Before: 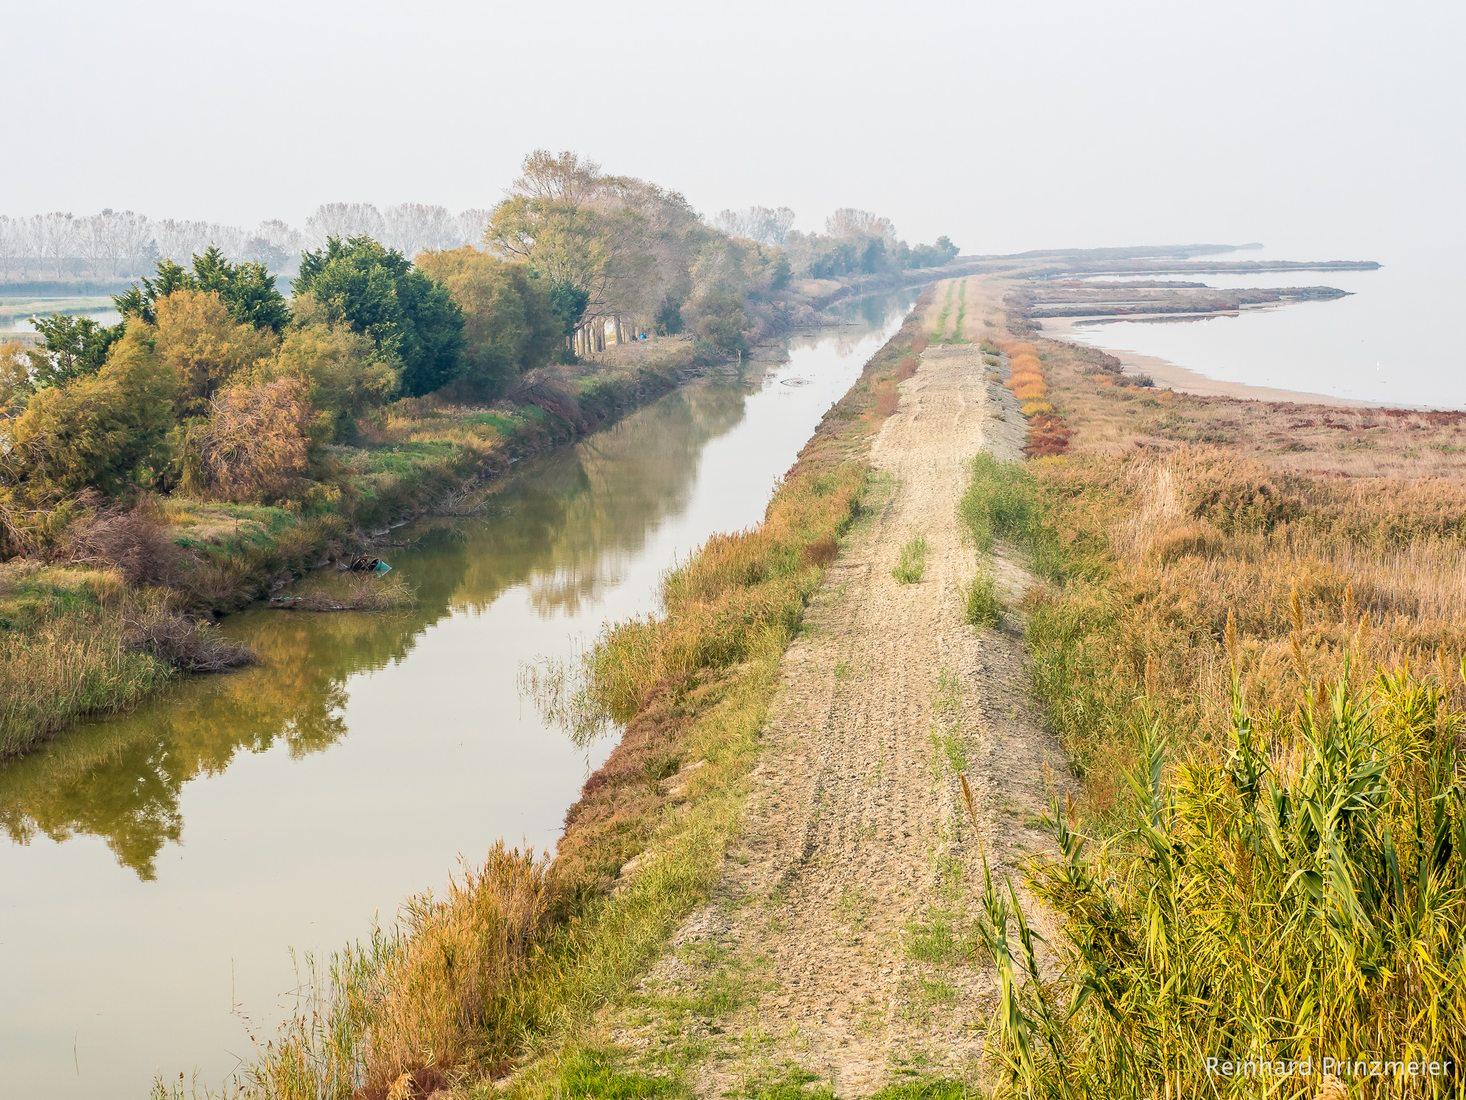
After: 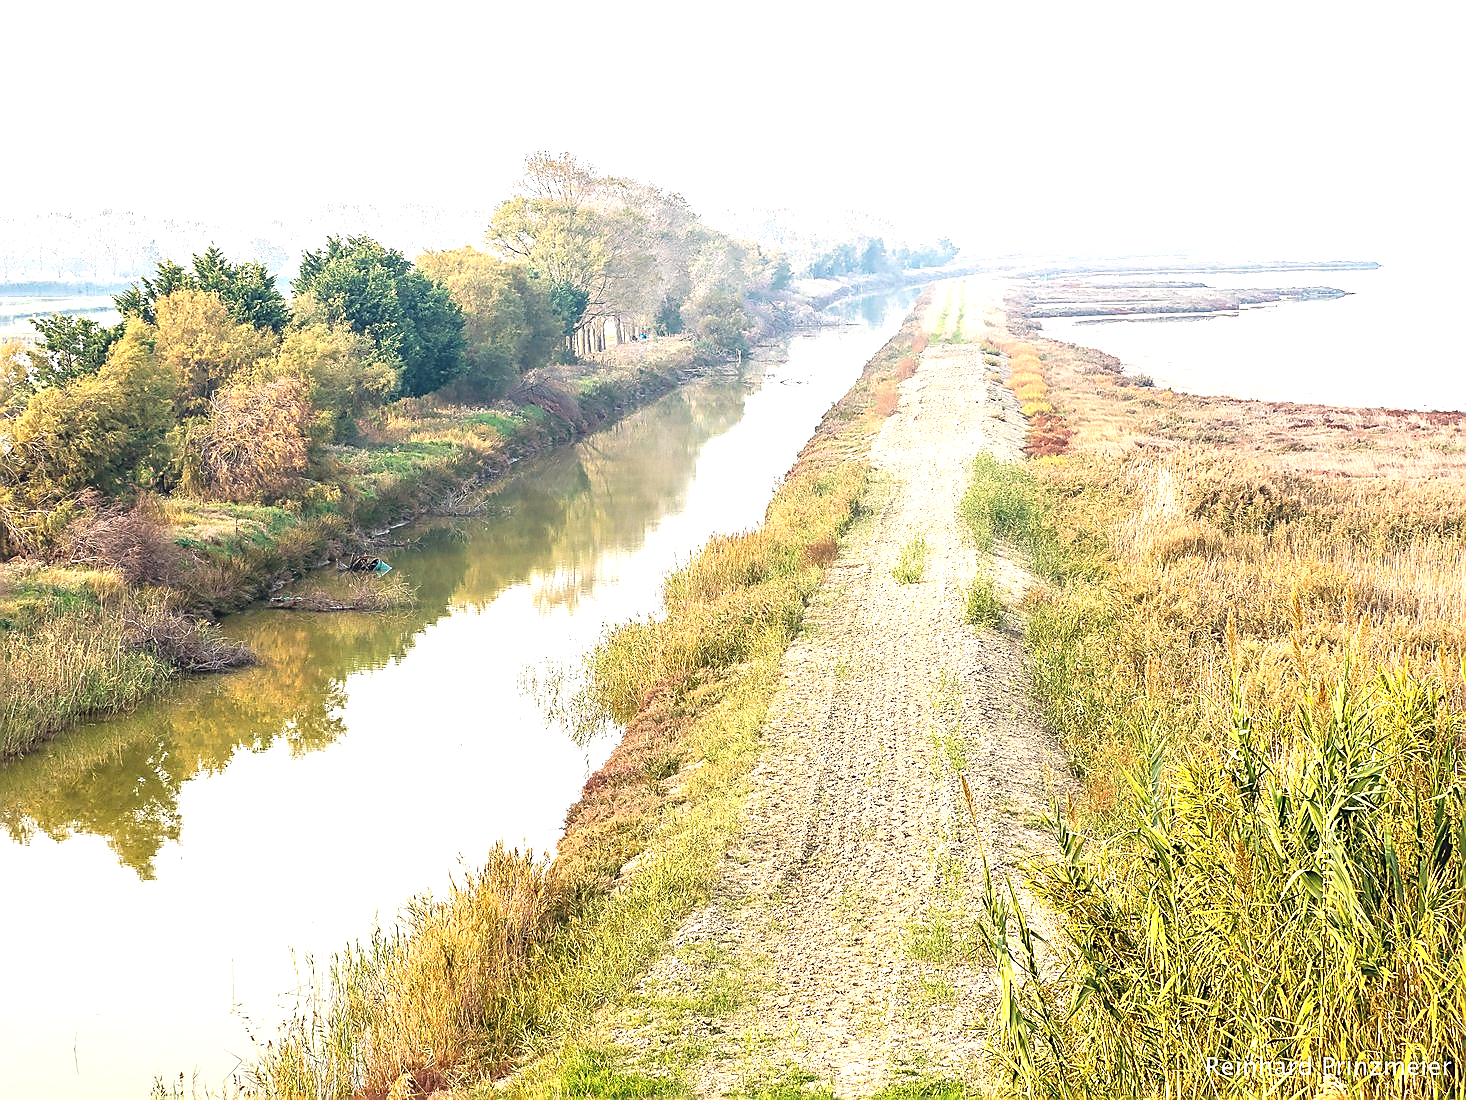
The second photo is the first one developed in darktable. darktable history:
sharpen: radius 1.35, amount 1.241, threshold 0.786
color calibration: illuminant same as pipeline (D50), adaptation none (bypass), x 0.332, y 0.335, temperature 5023 K, saturation algorithm version 1 (2020)
exposure: black level correction -0.005, exposure 1.007 EV, compensate highlight preservation false
contrast brightness saturation: saturation -0.046
